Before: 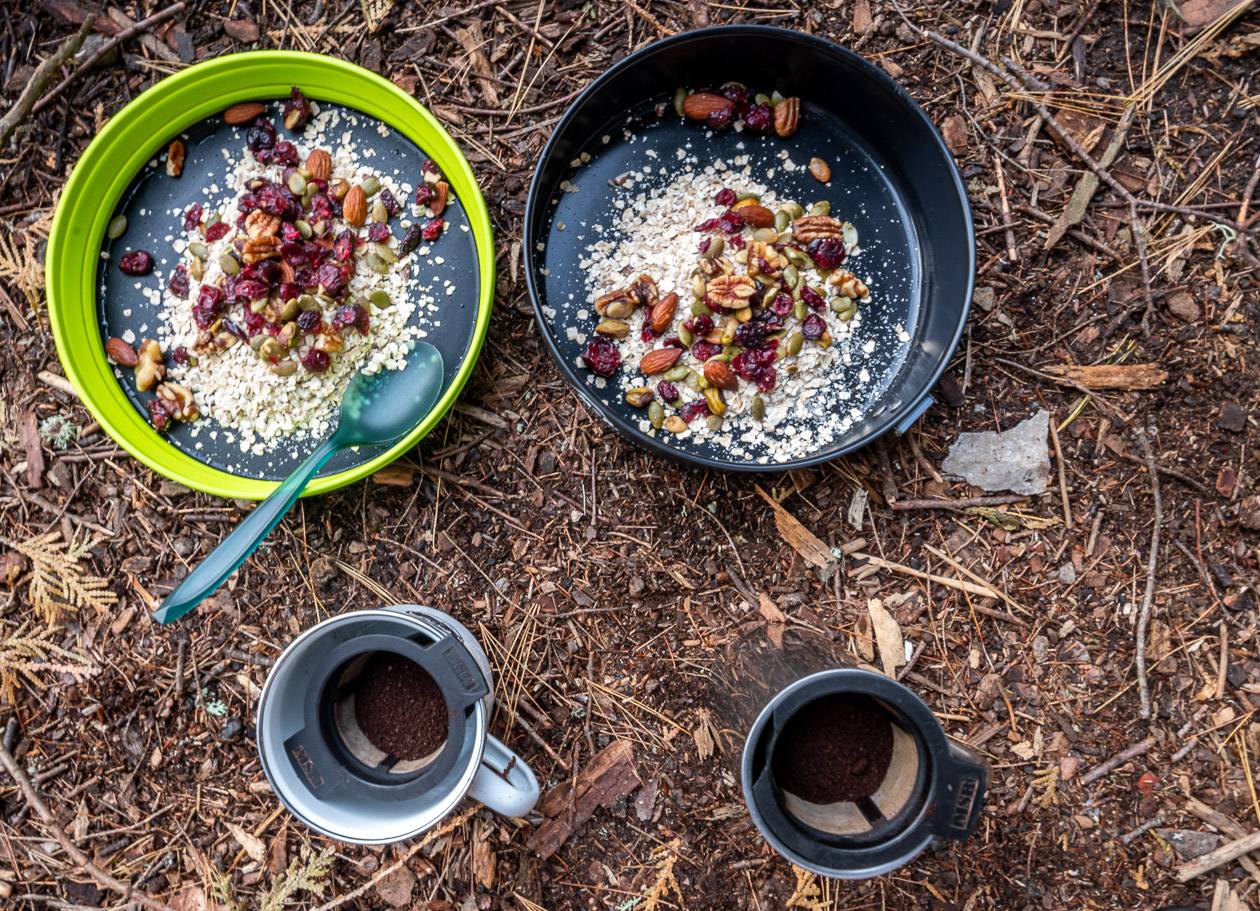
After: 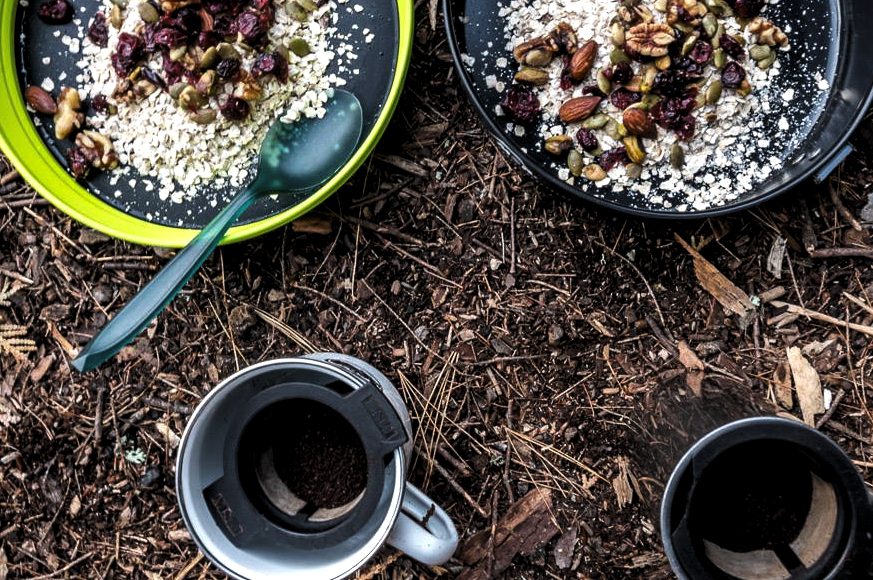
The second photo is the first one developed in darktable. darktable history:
levels: levels [0.101, 0.578, 0.953]
crop: left 6.488%, top 27.668%, right 24.183%, bottom 8.656%
